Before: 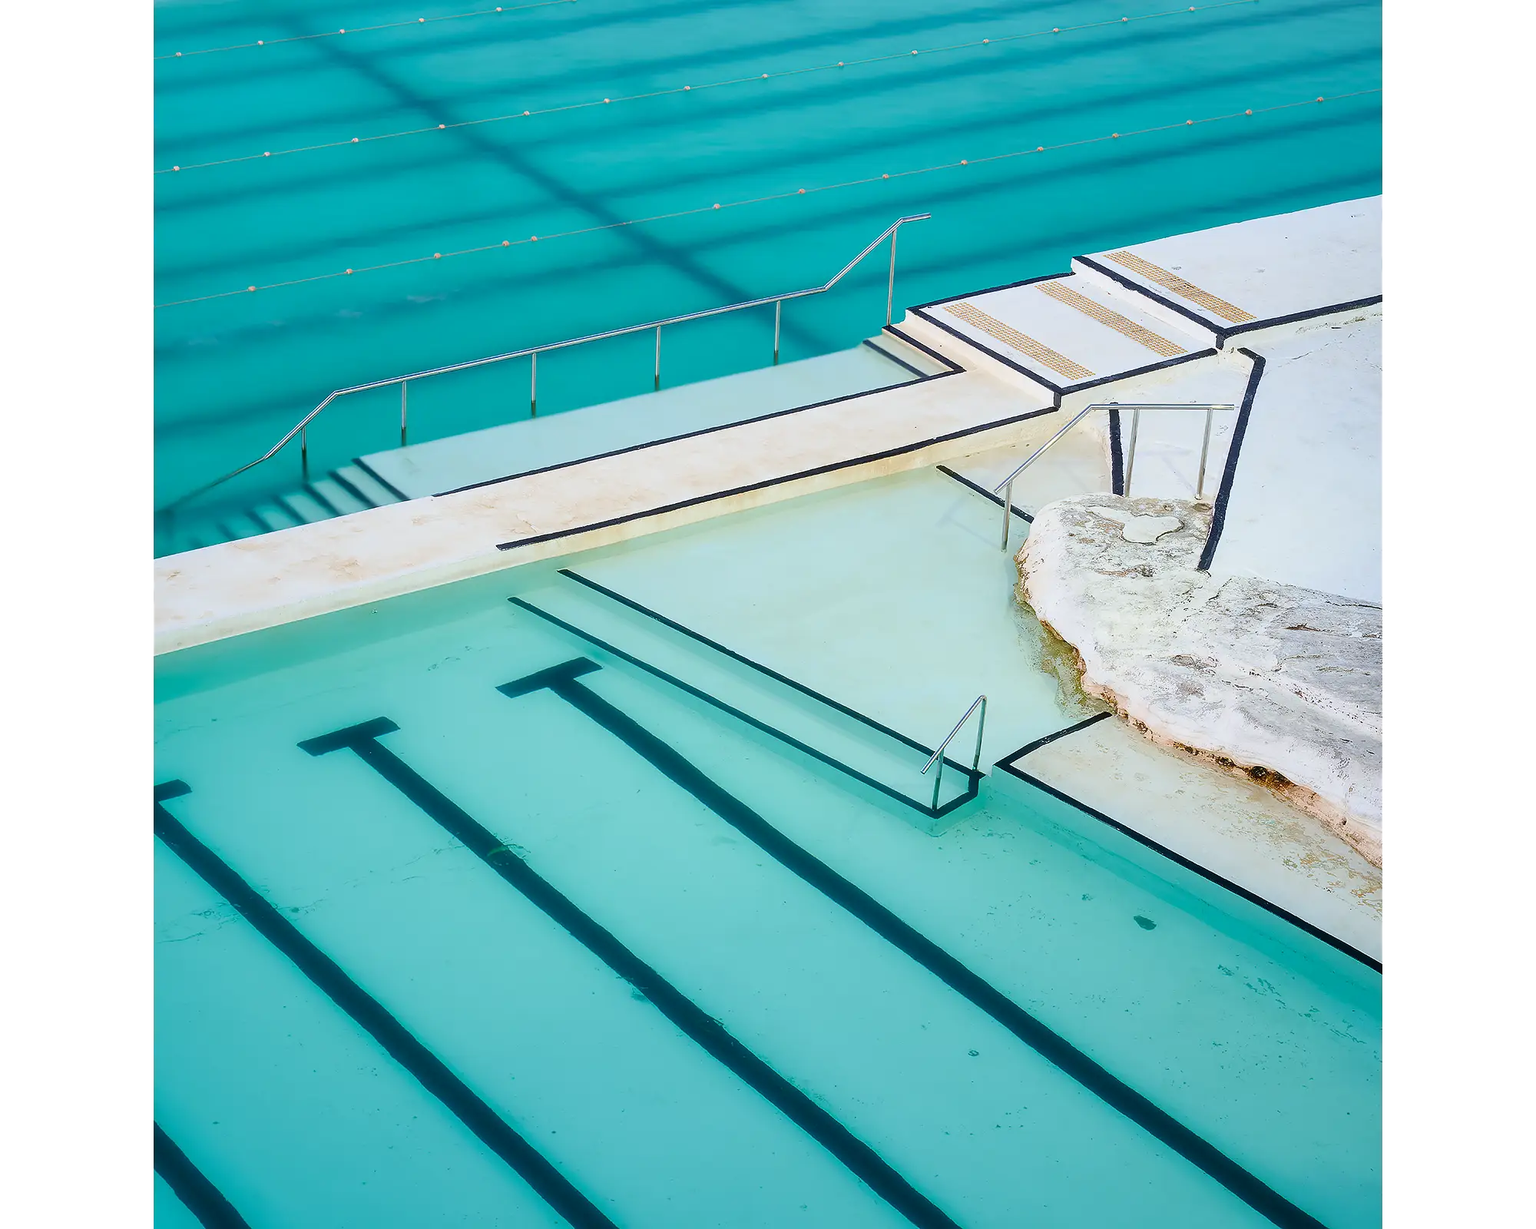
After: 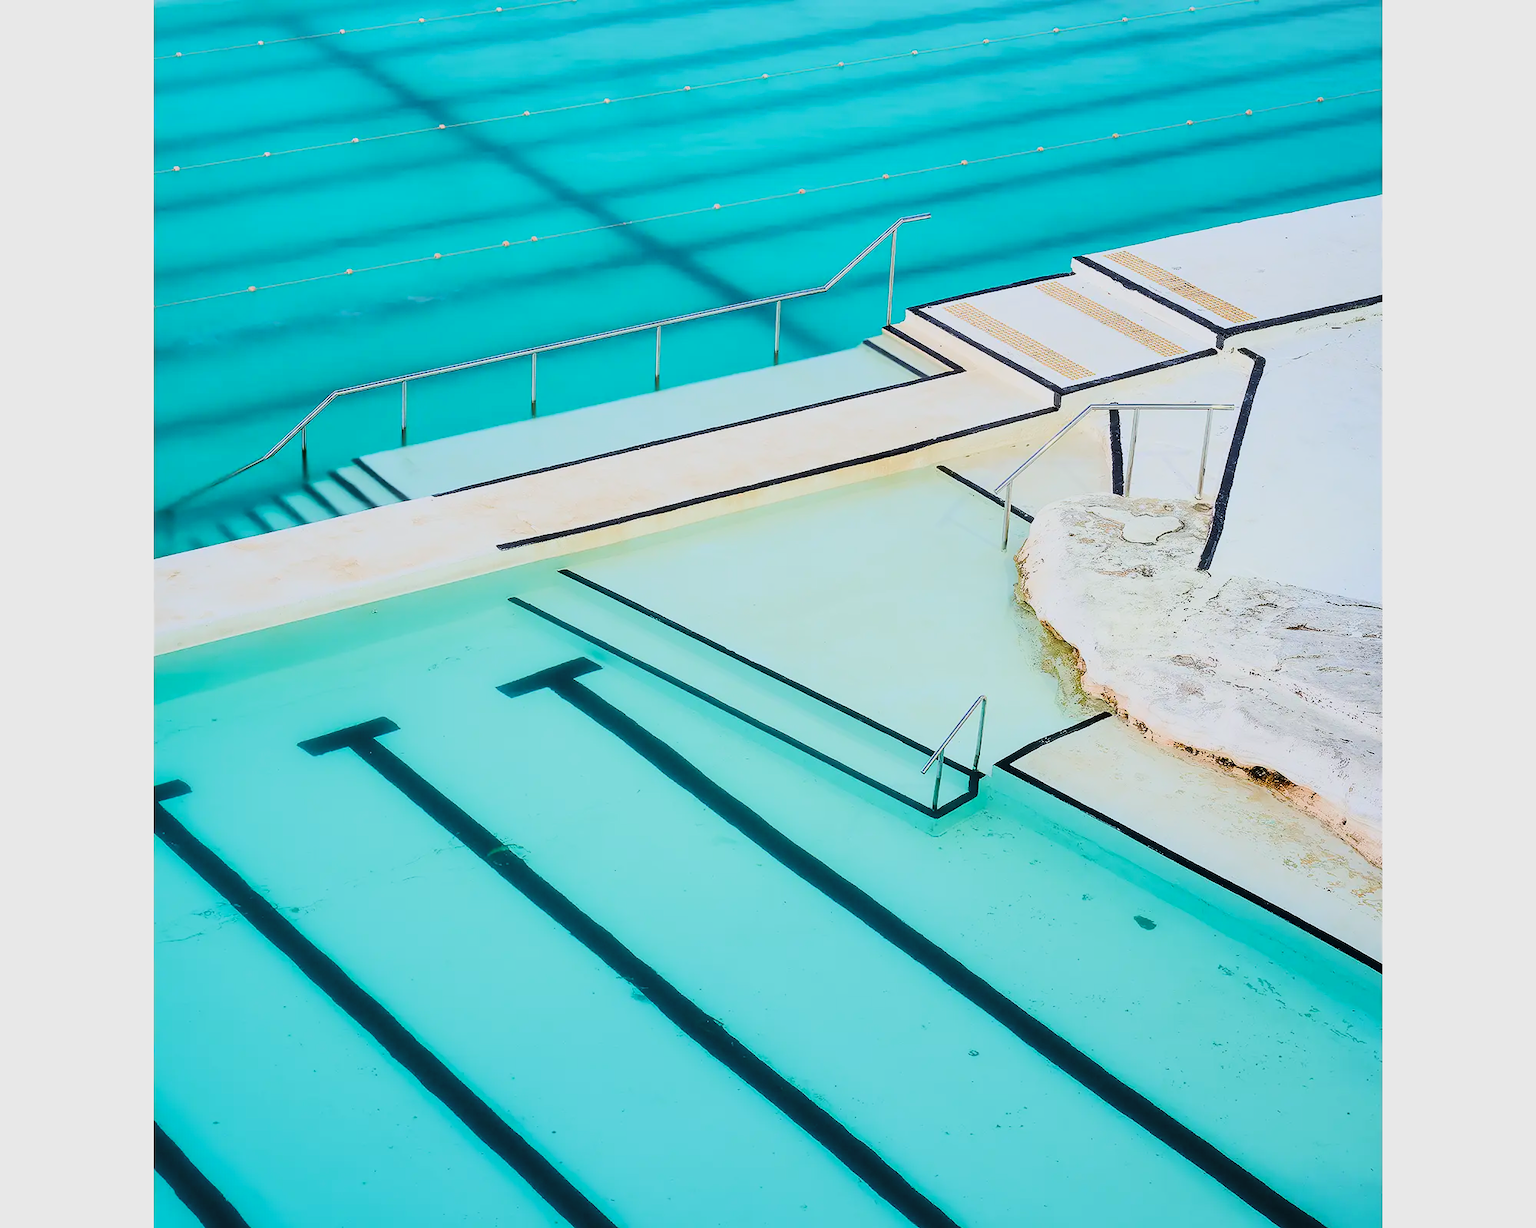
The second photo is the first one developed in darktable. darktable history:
tone curve: curves: ch0 [(0, 0.017) (0.091, 0.046) (0.298, 0.287) (0.439, 0.482) (0.64, 0.729) (0.785, 0.817) (0.995, 0.917)]; ch1 [(0, 0) (0.384, 0.365) (0.463, 0.447) (0.486, 0.474) (0.503, 0.497) (0.526, 0.52) (0.555, 0.564) (0.578, 0.595) (0.638, 0.644) (0.766, 0.773) (1, 1)]; ch2 [(0, 0) (0.374, 0.344) (0.449, 0.434) (0.501, 0.501) (0.528, 0.519) (0.569, 0.589) (0.61, 0.646) (0.666, 0.688) (1, 1)], color space Lab, linked channels, preserve colors none
